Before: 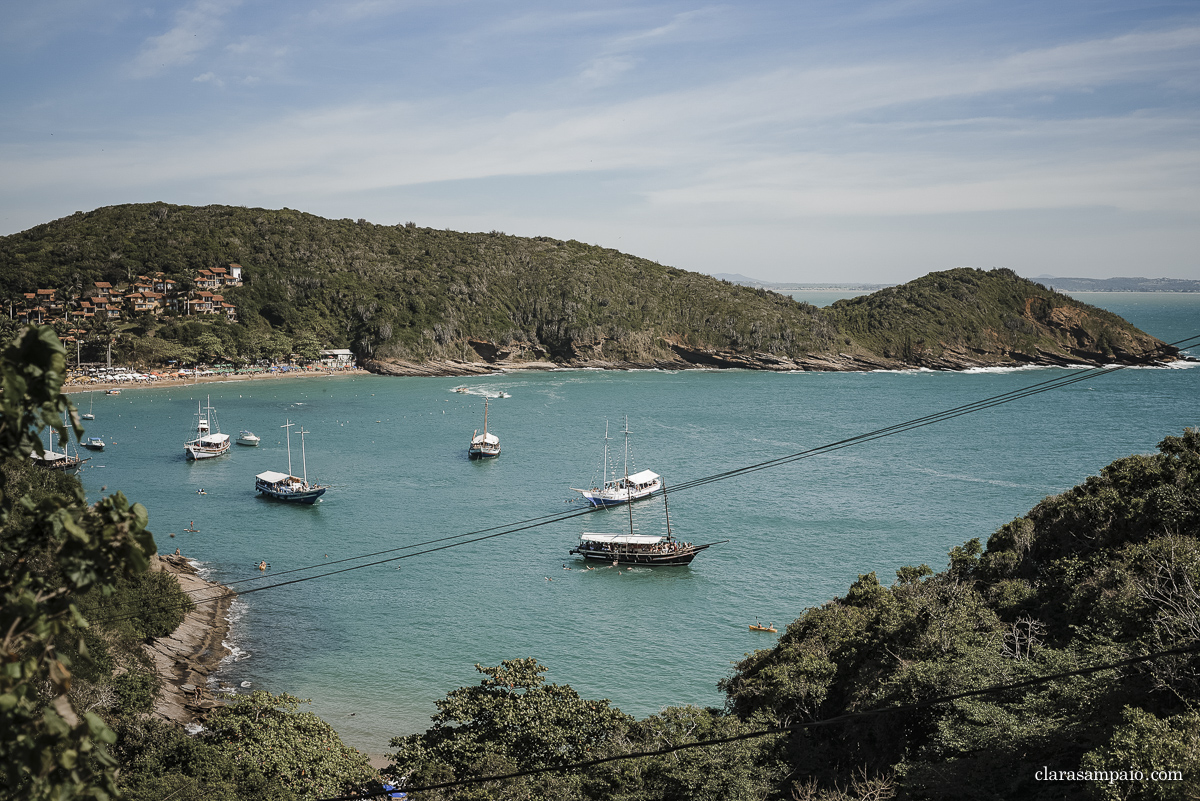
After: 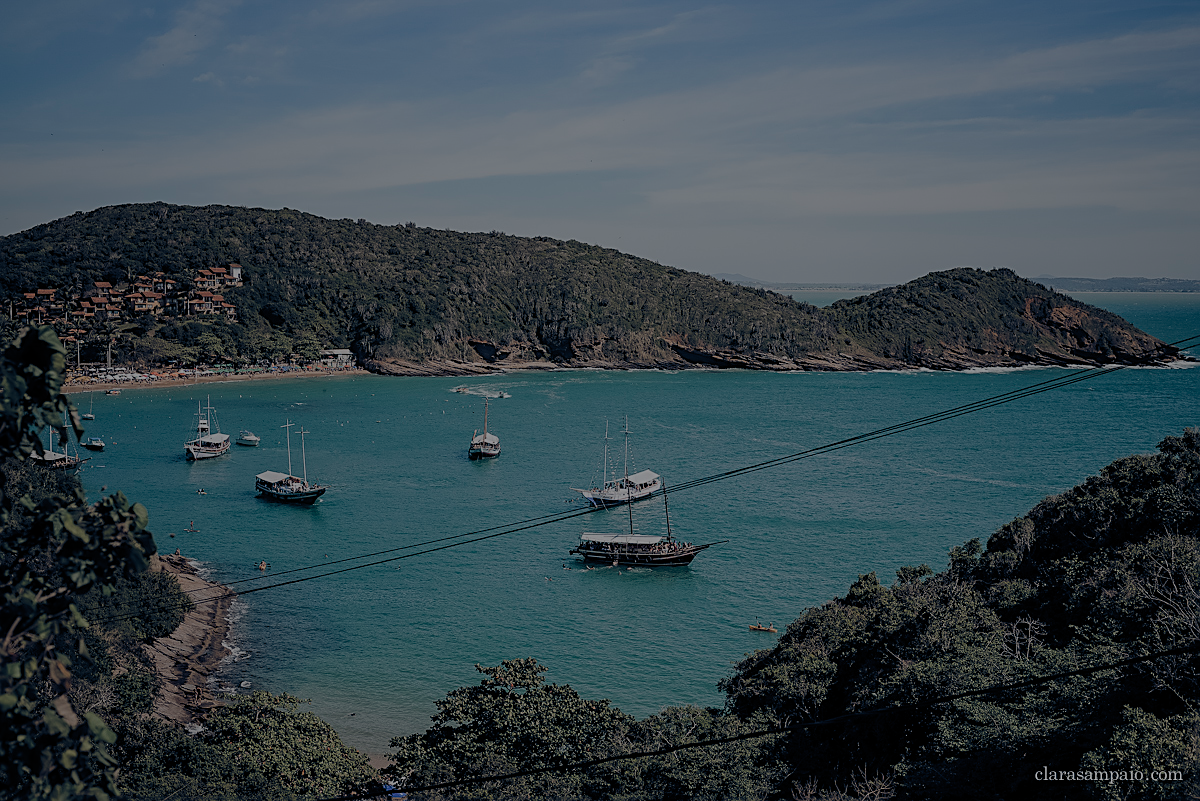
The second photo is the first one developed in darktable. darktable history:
sharpen: on, module defaults
contrast brightness saturation: brightness 0.142
color balance rgb: global offset › chroma 0.1%, global offset › hue 250.57°, perceptual saturation grading › global saturation 30.494%
exposure: exposure -2.411 EV, compensate highlight preservation false
